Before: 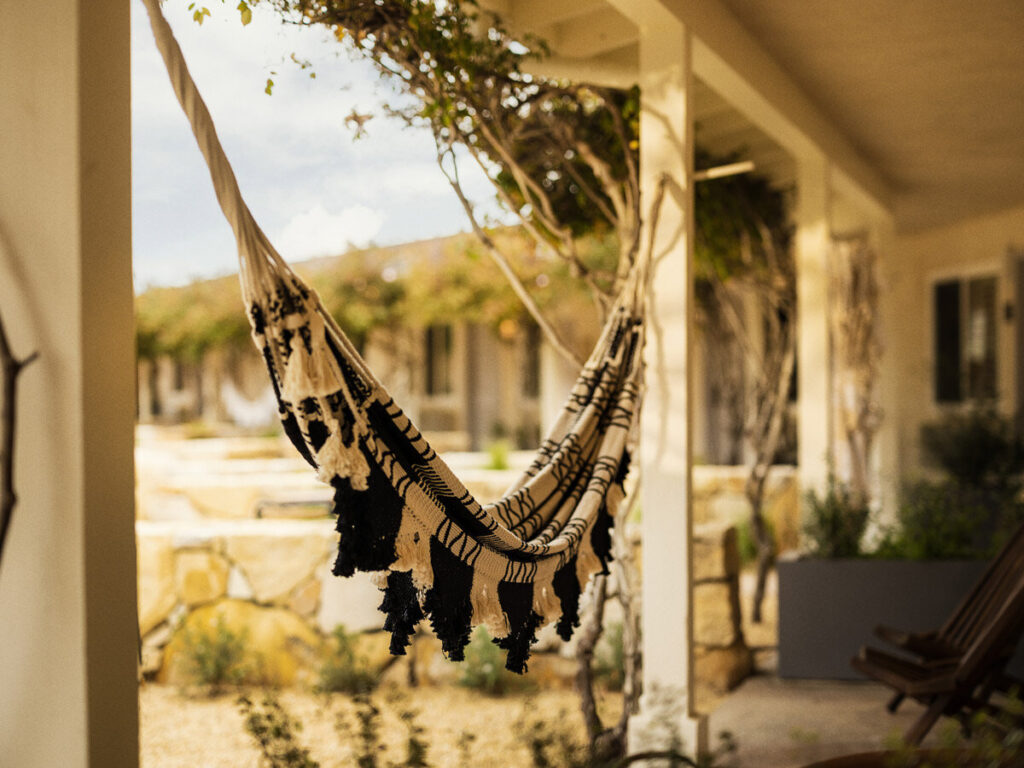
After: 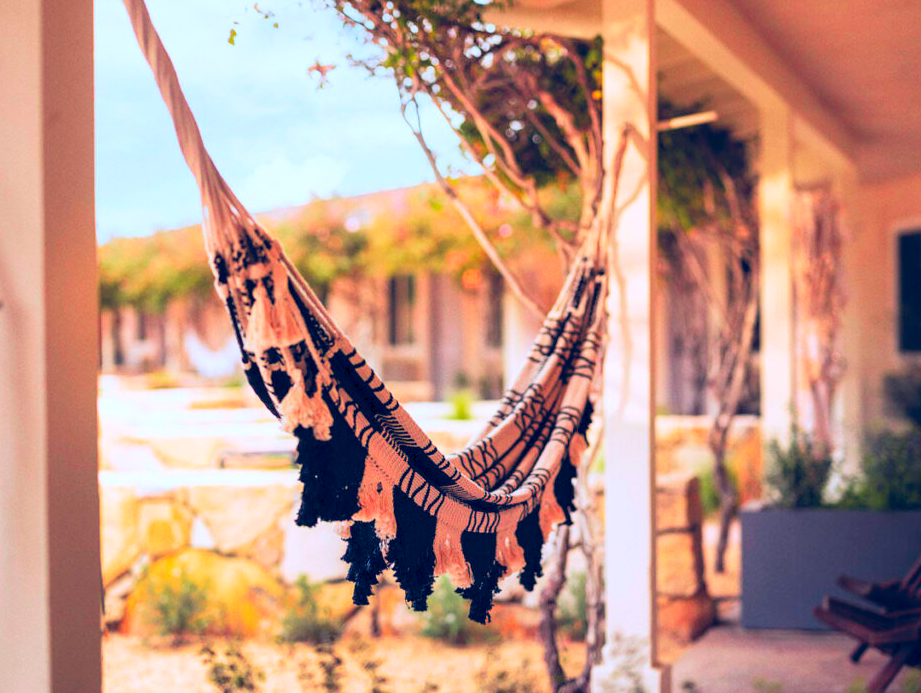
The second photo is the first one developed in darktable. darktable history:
tone curve: curves: ch1 [(0, 0) (0.108, 0.197) (0.5, 0.5) (0.681, 0.885) (1, 1)]; ch2 [(0, 0) (0.28, 0.151) (1, 1)], color space Lab, independent channels, preserve colors none
levels: black 3.77%, levels [0, 0.492, 0.984]
contrast brightness saturation: contrast 0.066, brightness 0.179, saturation 0.414
crop: left 3.622%, top 6.516%, right 6.354%, bottom 3.208%
shadows and highlights: shadows -29.43, highlights 29.39
